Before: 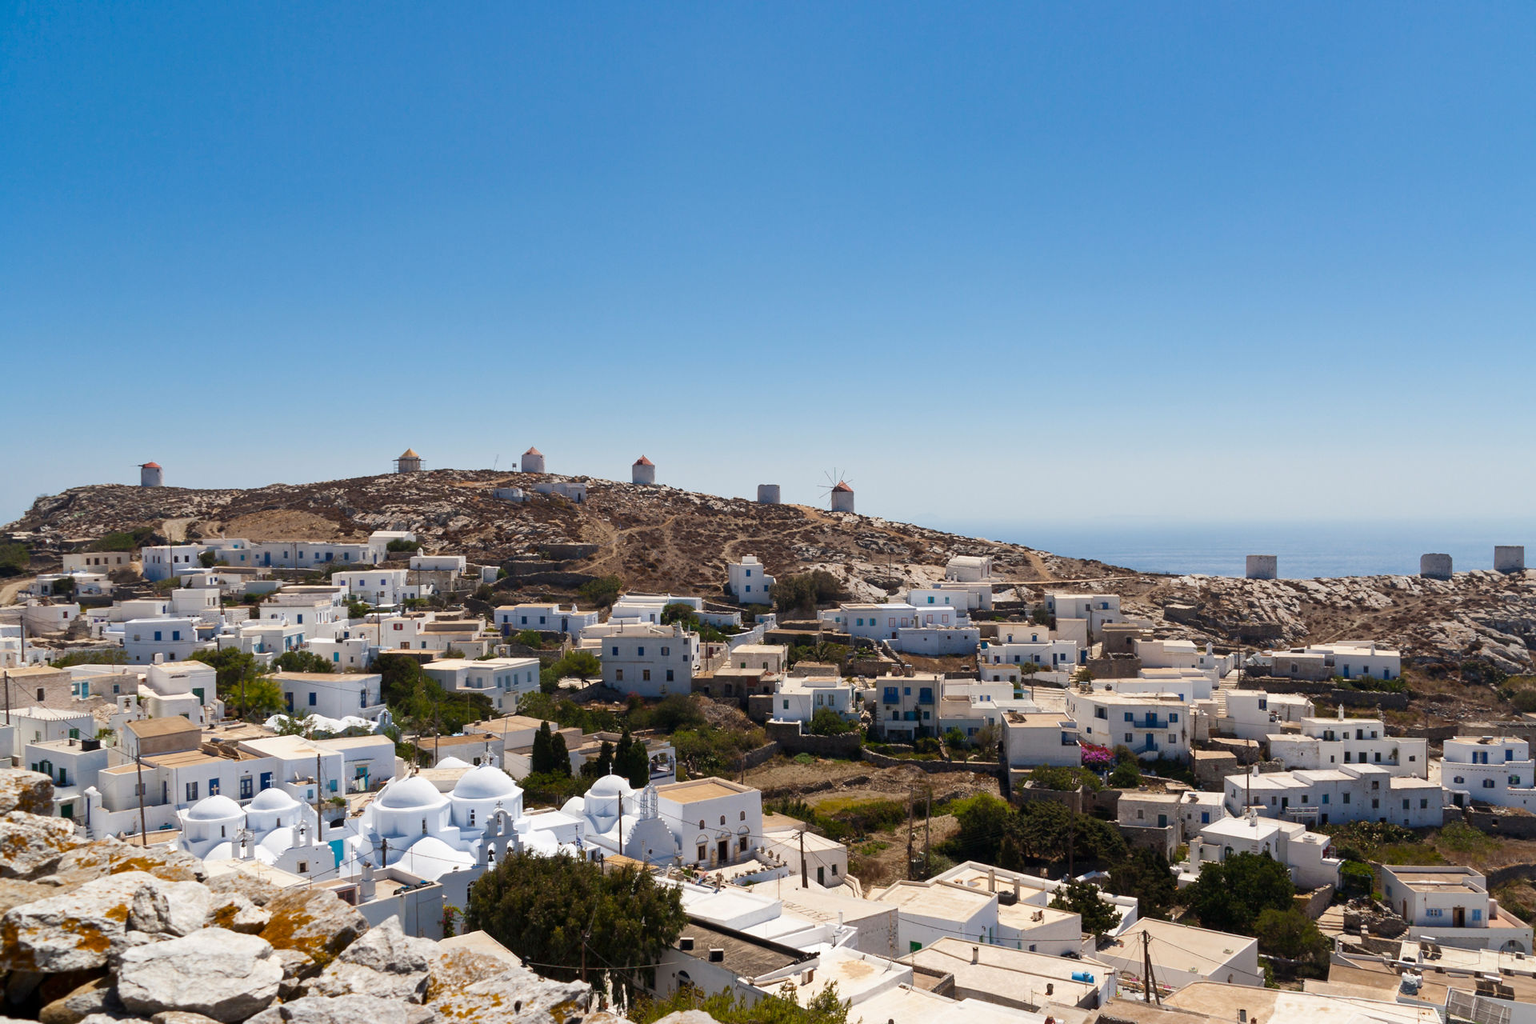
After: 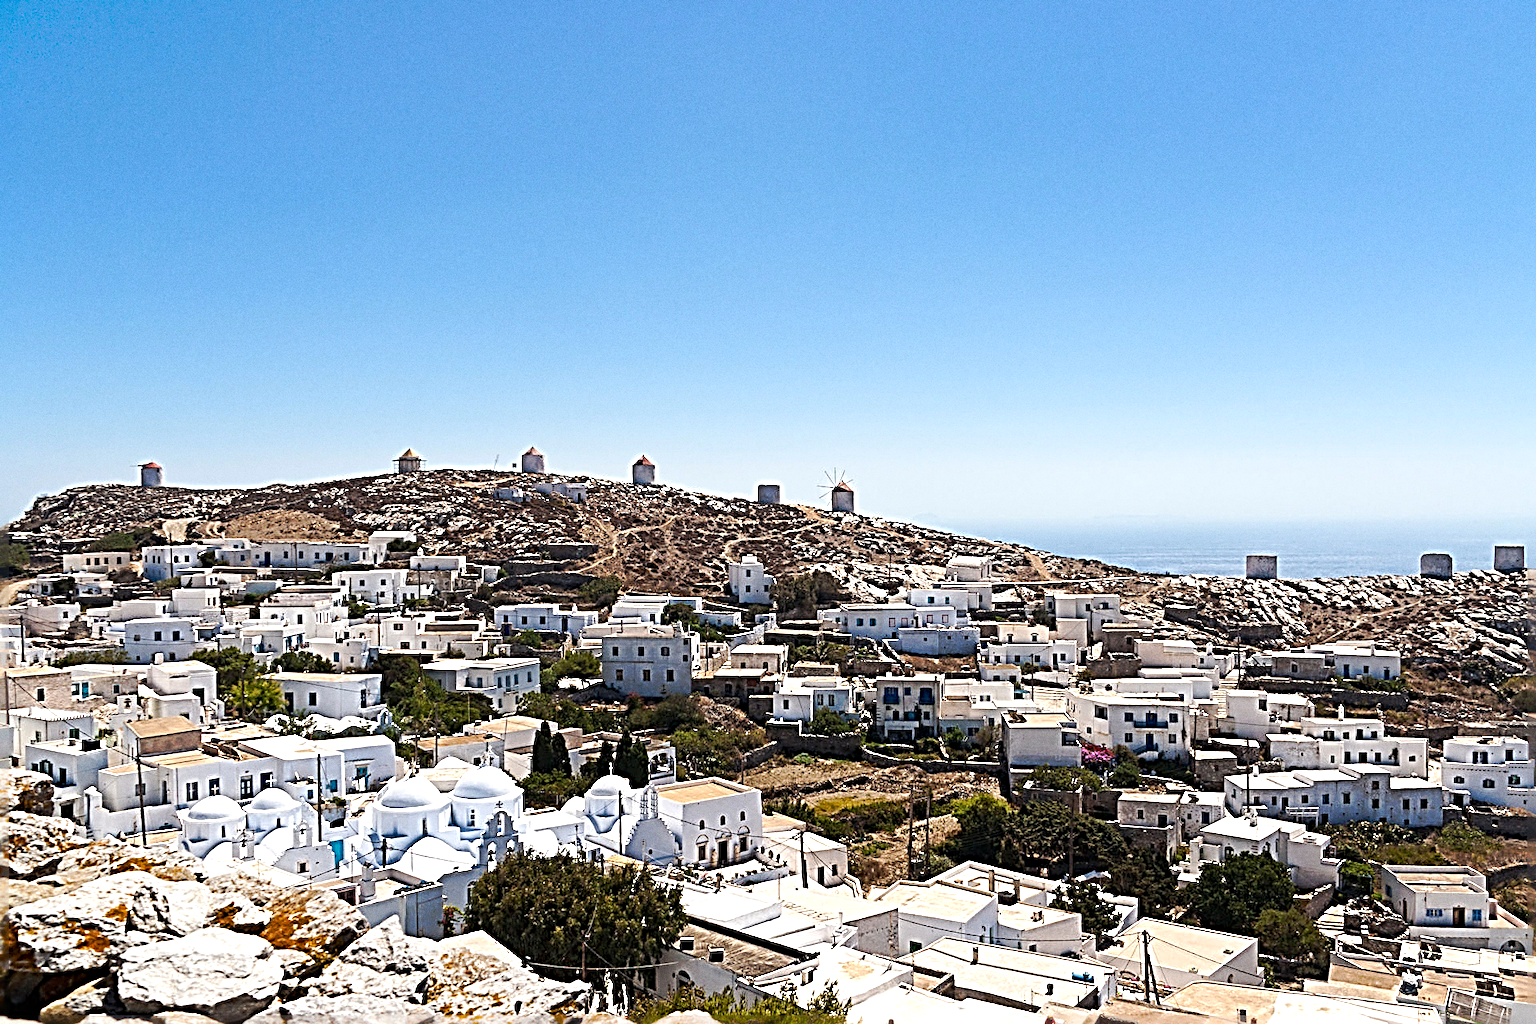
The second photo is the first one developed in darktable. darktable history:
tone curve: curves: ch0 [(0, 0) (0.003, 0.003) (0.011, 0.011) (0.025, 0.024) (0.044, 0.043) (0.069, 0.068) (0.1, 0.097) (0.136, 0.133) (0.177, 0.173) (0.224, 0.219) (0.277, 0.271) (0.335, 0.327) (0.399, 0.39) (0.468, 0.457) (0.543, 0.582) (0.623, 0.655) (0.709, 0.734) (0.801, 0.817) (0.898, 0.906) (1, 1)], preserve colors none
exposure: black level correction 0, exposure 0.5 EV, compensate exposure bias true, compensate highlight preservation false
sharpen: radius 4.001, amount 2
grain: coarseness 0.09 ISO
